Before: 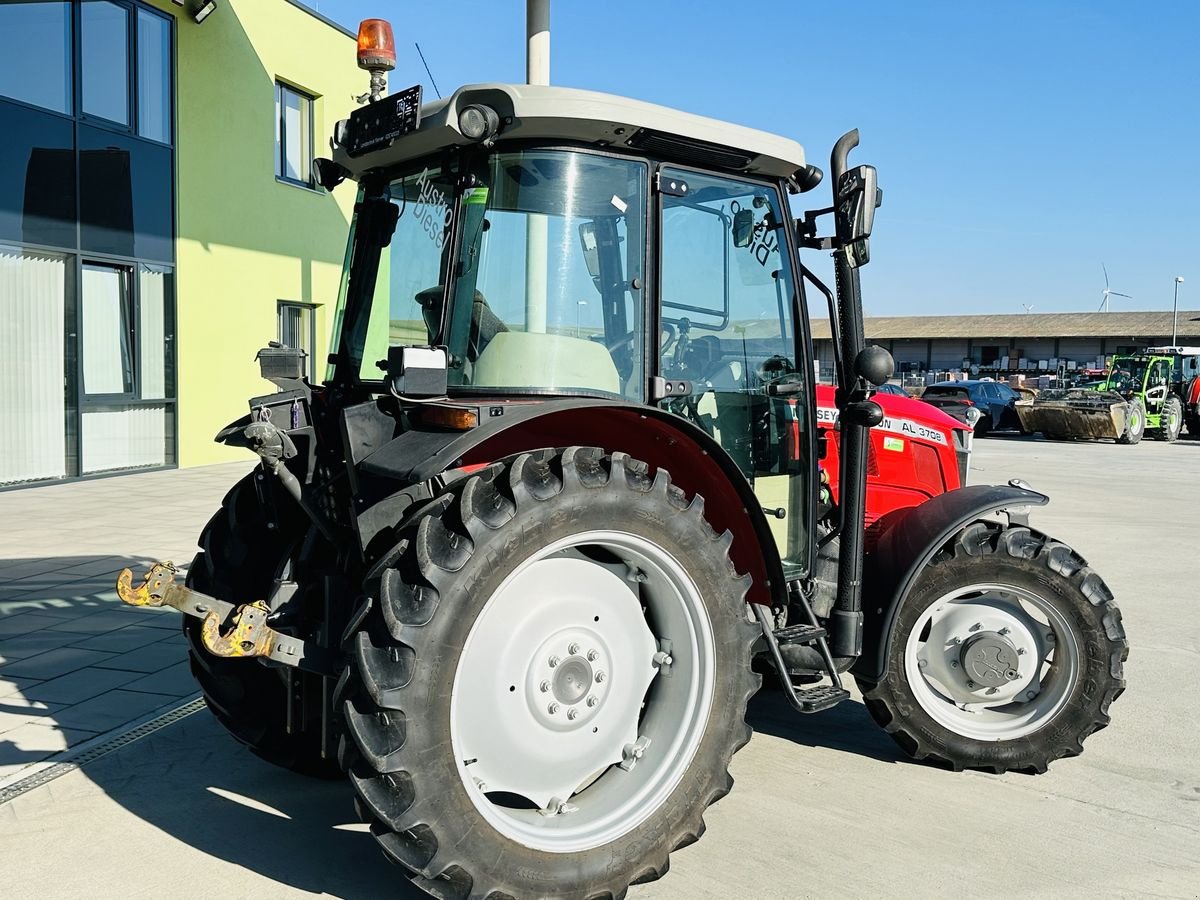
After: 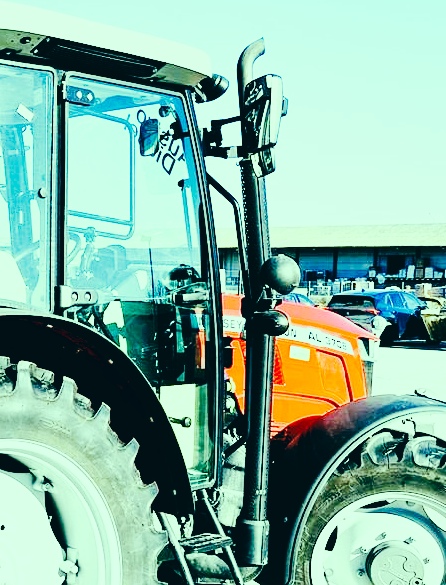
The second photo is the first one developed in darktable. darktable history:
tone curve: curves: ch0 [(0, 0) (0.004, 0) (0.133, 0.071) (0.325, 0.456) (0.832, 0.957) (1, 1)], preserve colors none
crop and rotate: left 49.513%, top 10.152%, right 13.272%, bottom 24.845%
color correction: highlights a* -19.77, highlights b* 9.8, shadows a* -21.04, shadows b* -10.55
base curve: curves: ch0 [(0, 0) (0.028, 0.03) (0.121, 0.232) (0.46, 0.748) (0.859, 0.968) (1, 1)], preserve colors none
